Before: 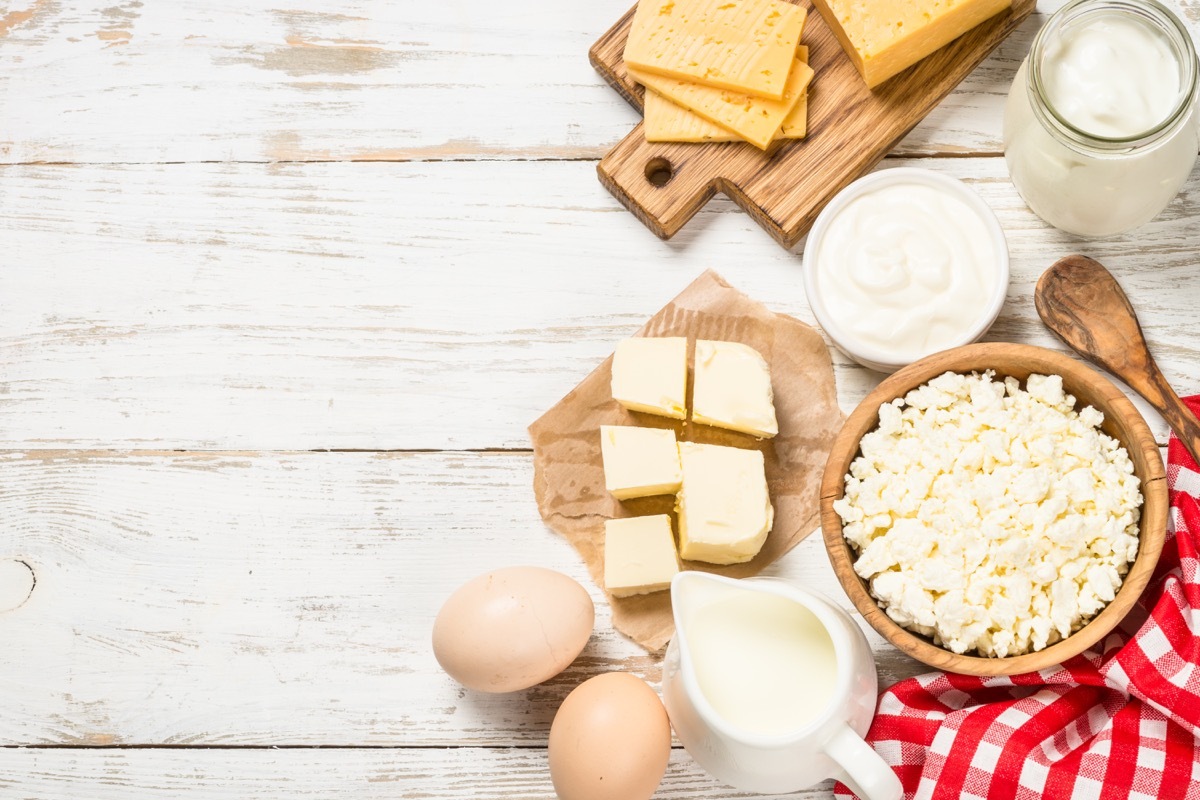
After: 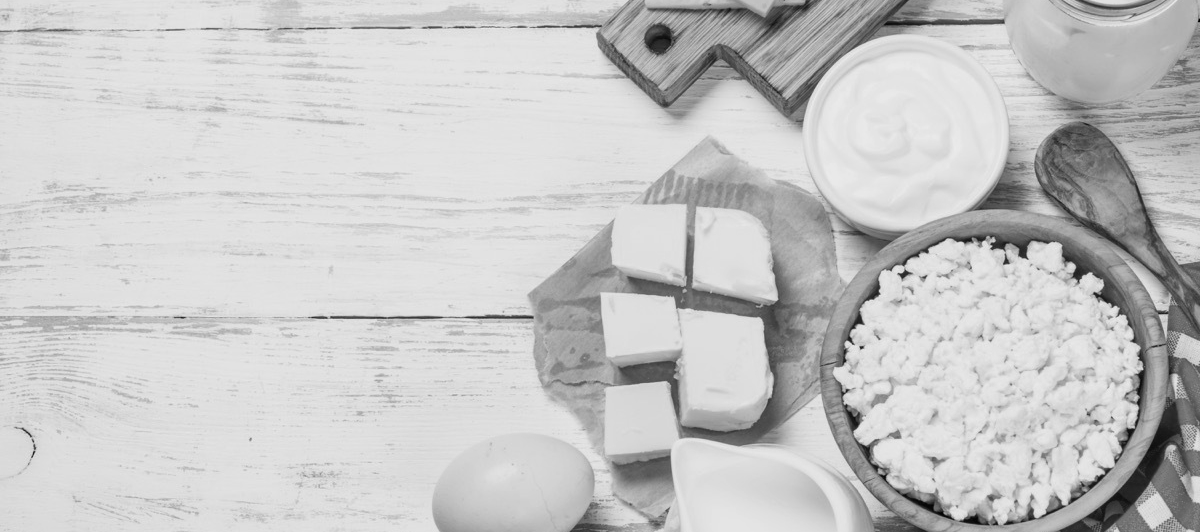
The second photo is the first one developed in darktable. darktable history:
color calibration: output gray [0.267, 0.423, 0.267, 0], illuminant same as pipeline (D50), adaptation none (bypass)
crop: top 16.727%, bottom 16.727%
exposure: exposure -0.177 EV, compensate highlight preservation false
haze removal: on, module defaults
